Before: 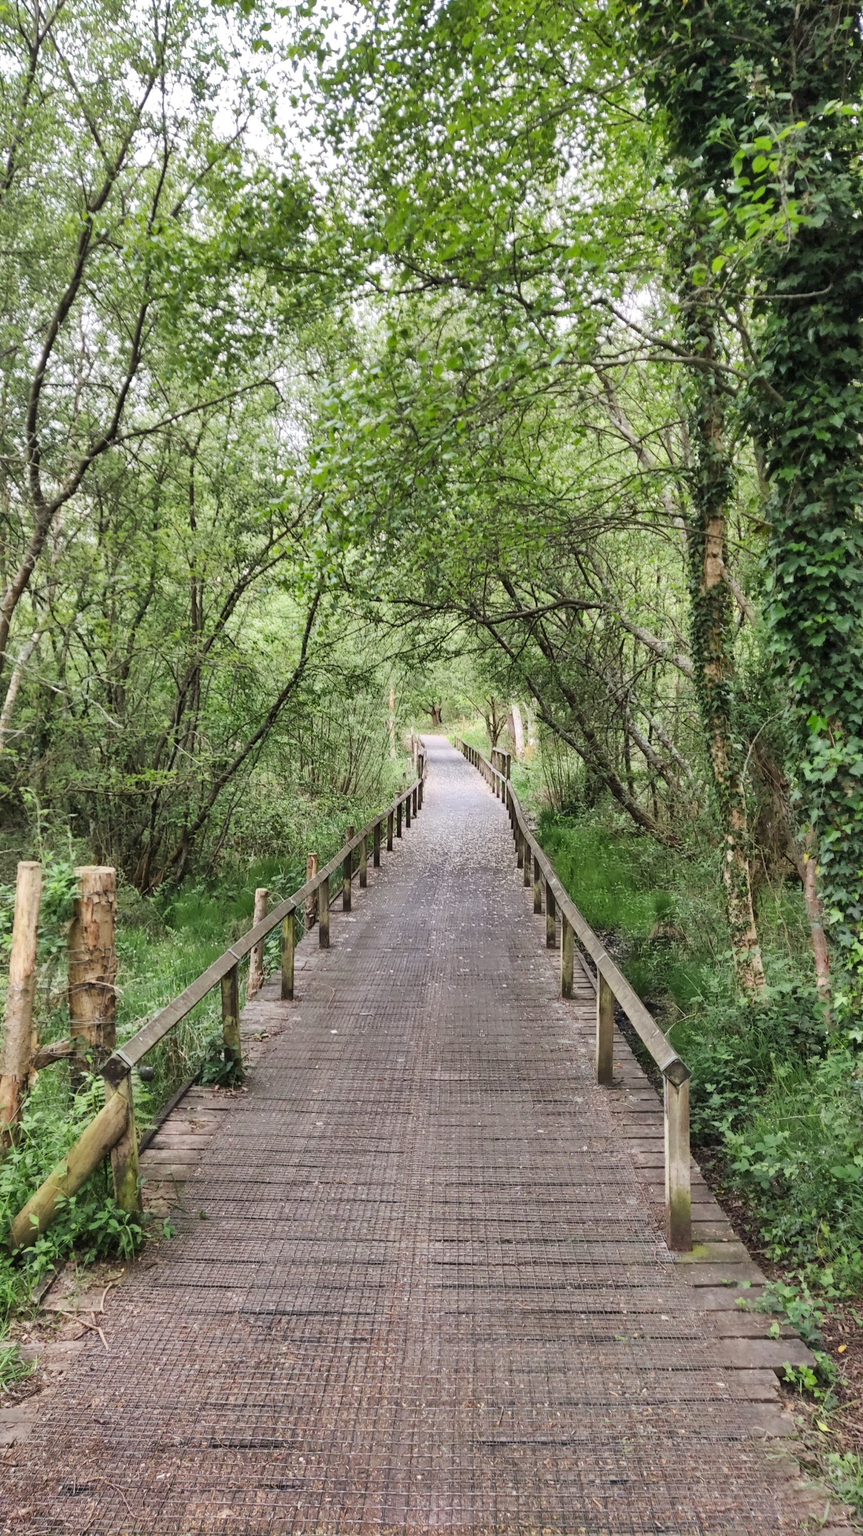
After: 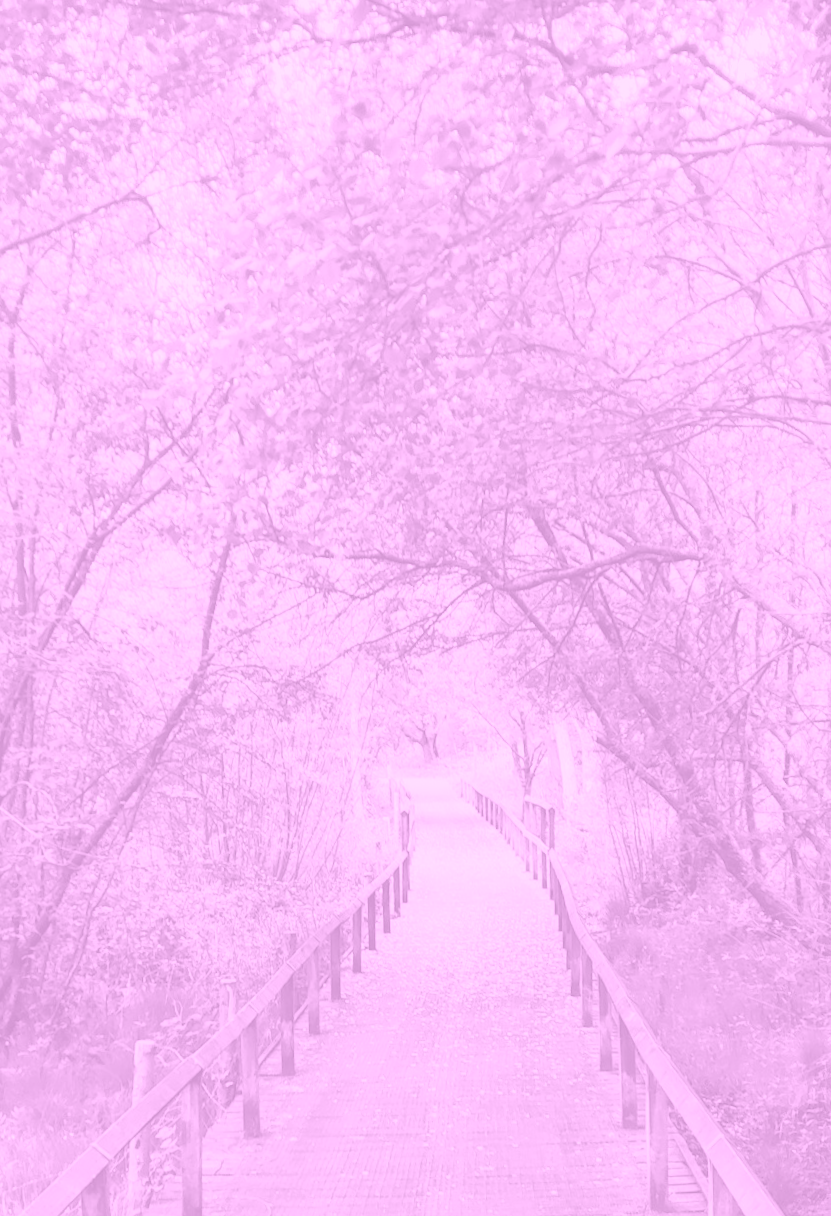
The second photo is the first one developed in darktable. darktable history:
crop: left 20.932%, top 15.471%, right 21.848%, bottom 34.081%
rotate and perspective: rotation -1.42°, crop left 0.016, crop right 0.984, crop top 0.035, crop bottom 0.965
colorize: hue 331.2°, saturation 69%, source mix 30.28%, lightness 69.02%, version 1
contrast equalizer: octaves 7, y [[0.6 ×6], [0.55 ×6], [0 ×6], [0 ×6], [0 ×6]], mix -0.3
